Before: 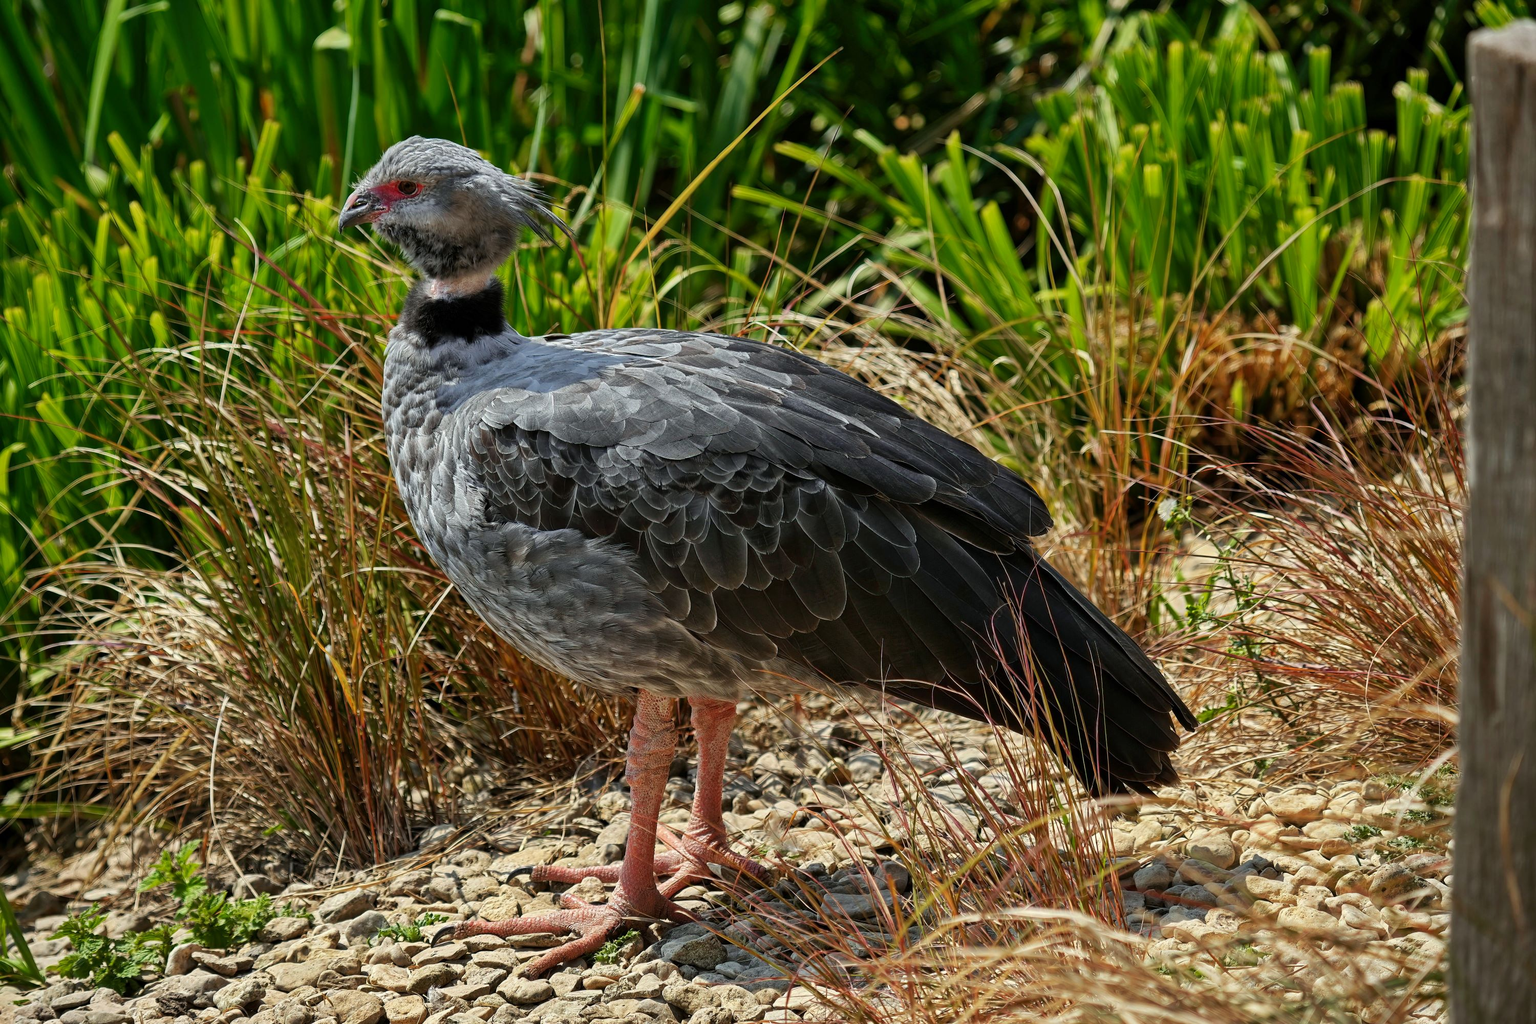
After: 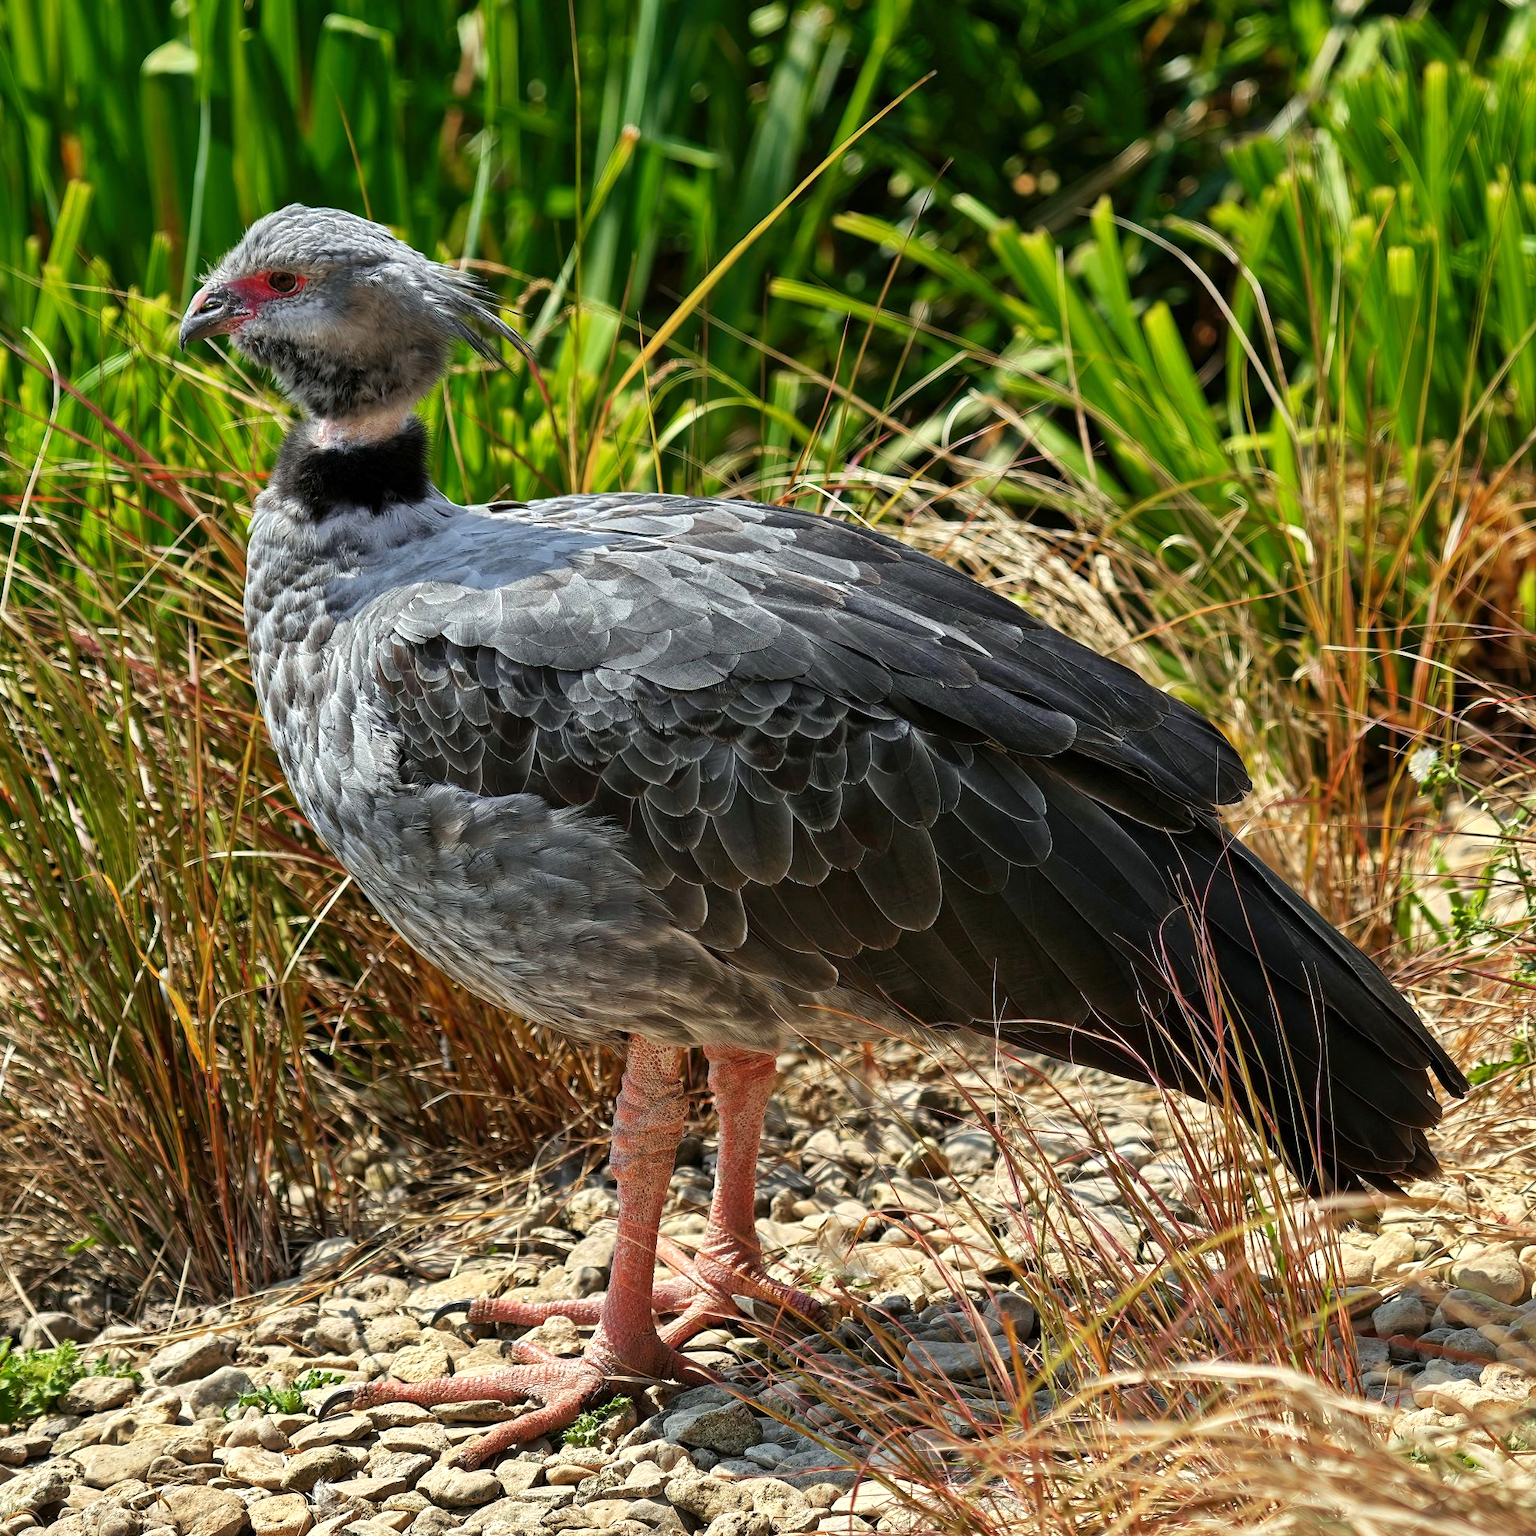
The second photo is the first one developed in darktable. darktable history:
exposure: exposure 0.376 EV, compensate highlight preservation false
crop and rotate: left 14.292%, right 19.041%
